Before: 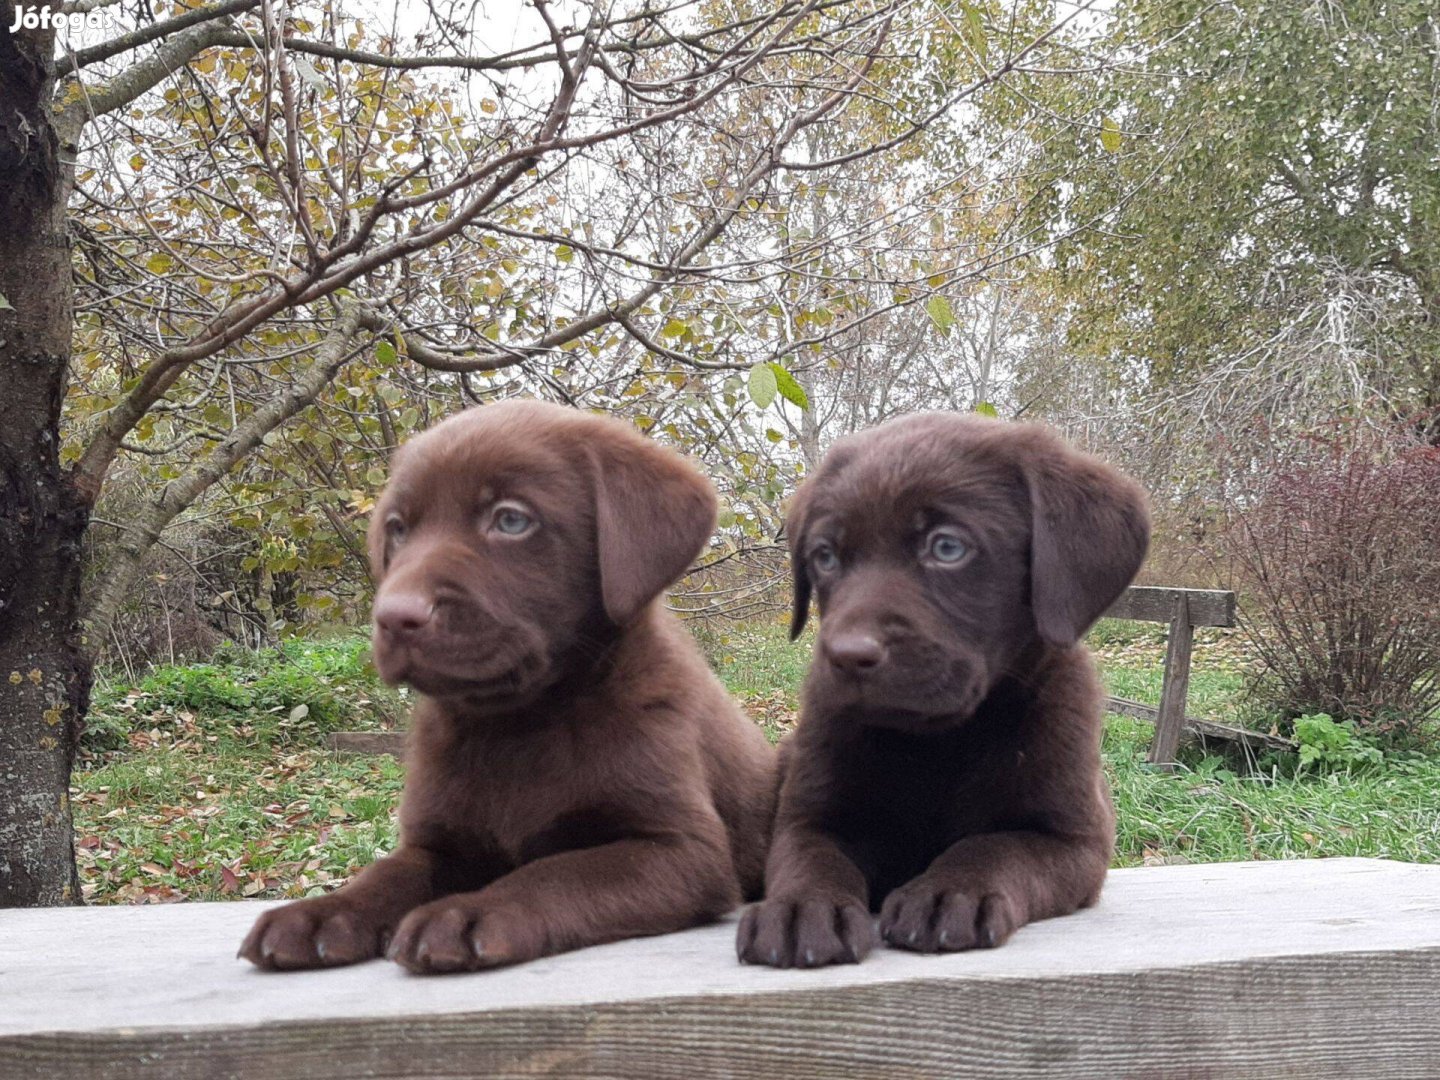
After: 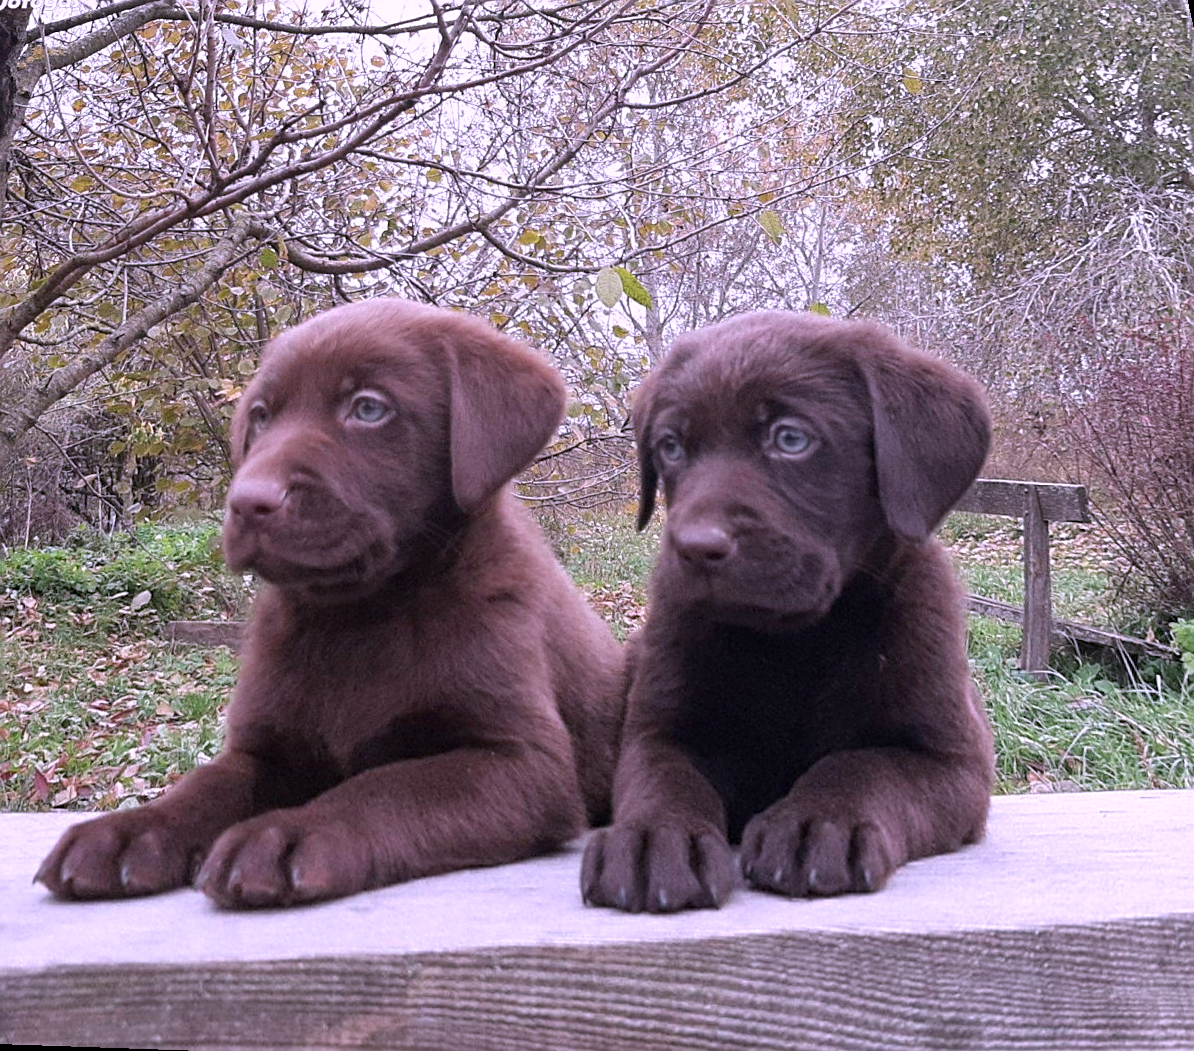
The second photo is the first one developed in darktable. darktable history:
rotate and perspective: rotation 0.72°, lens shift (vertical) -0.352, lens shift (horizontal) -0.051, crop left 0.152, crop right 0.859, crop top 0.019, crop bottom 0.964
color correction: highlights a* 15.03, highlights b* -25.07
sharpen: on, module defaults
